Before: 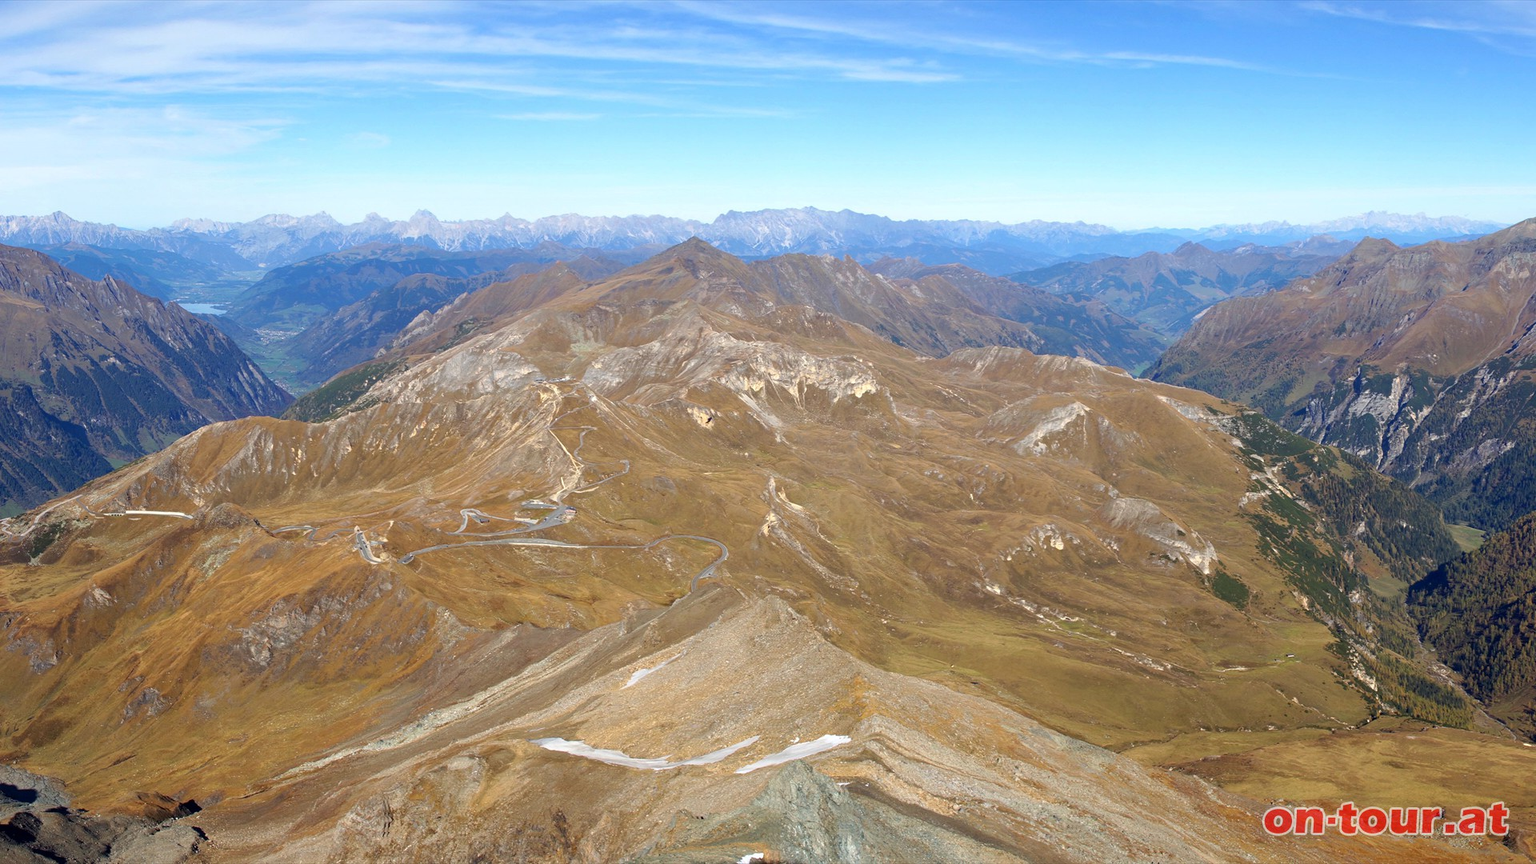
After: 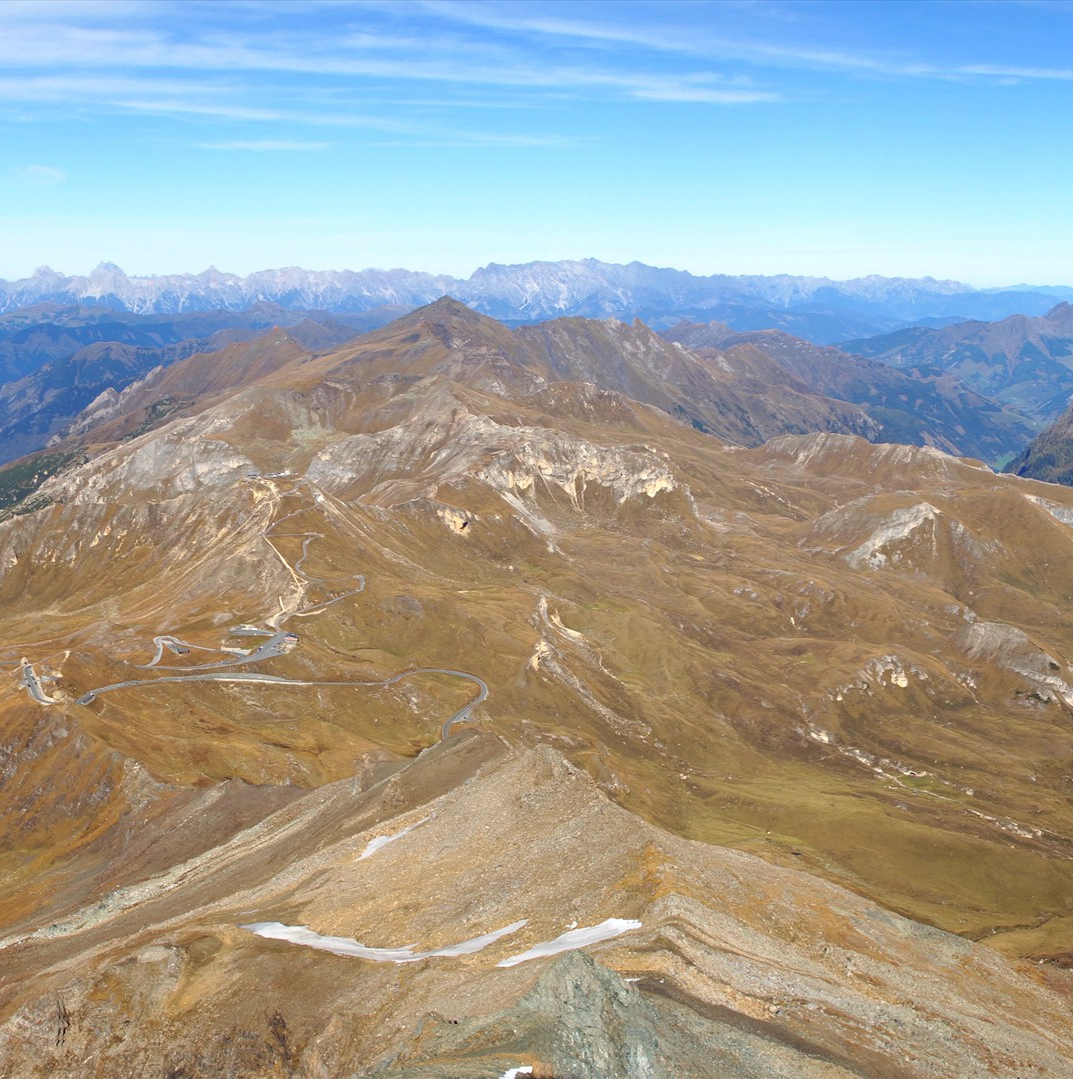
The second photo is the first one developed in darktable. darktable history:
crop: left 21.983%, right 22.129%, bottom 0.01%
